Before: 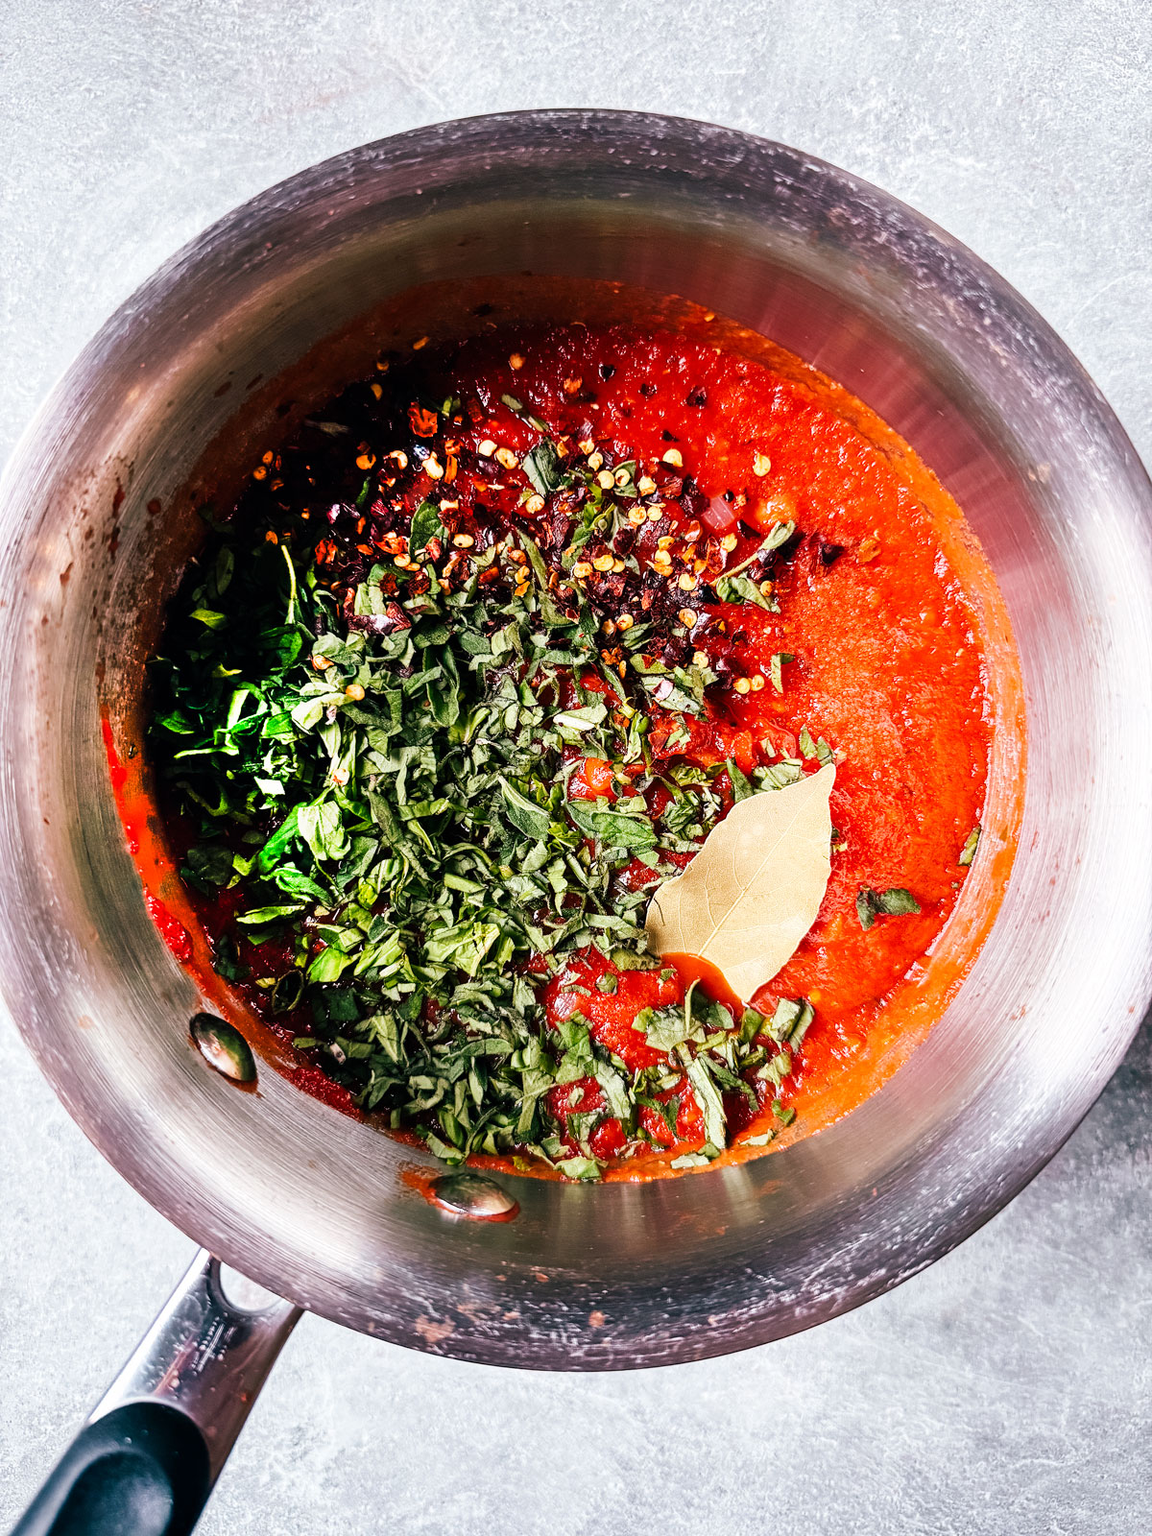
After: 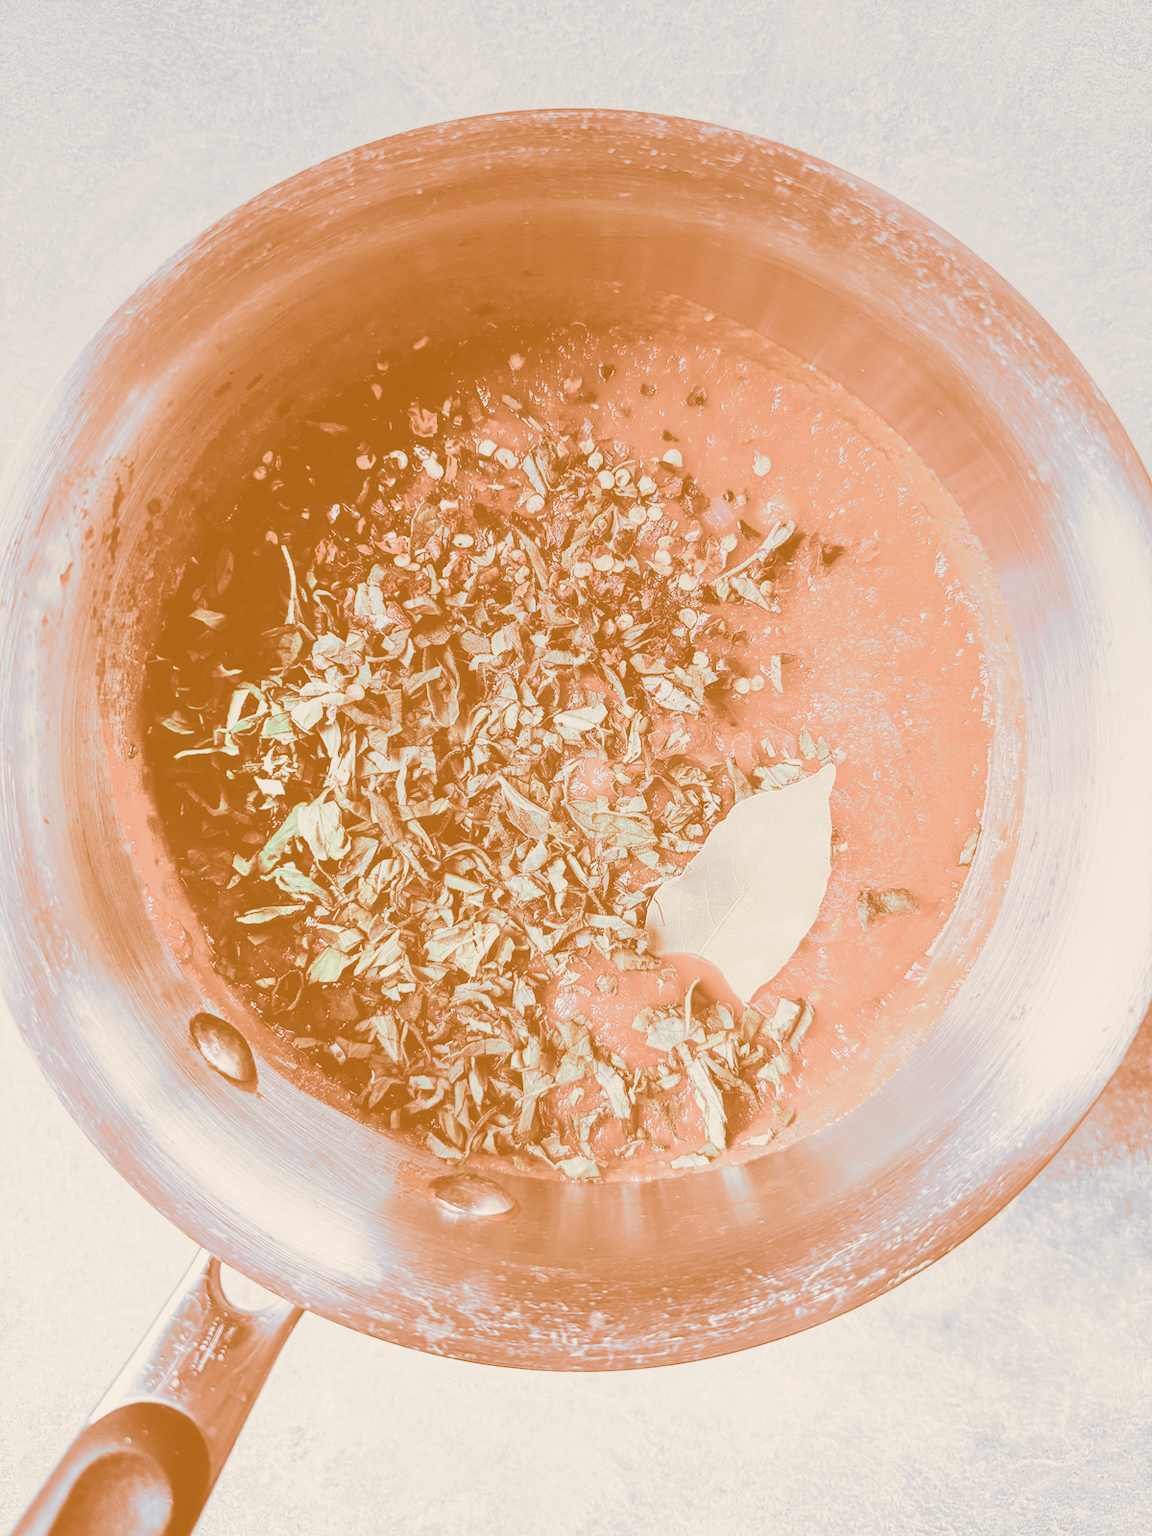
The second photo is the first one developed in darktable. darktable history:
contrast brightness saturation: contrast -0.32, brightness 0.75, saturation -0.78
graduated density: on, module defaults
split-toning: shadows › hue 26°, shadows › saturation 0.92, highlights › hue 40°, highlights › saturation 0.92, balance -63, compress 0%
